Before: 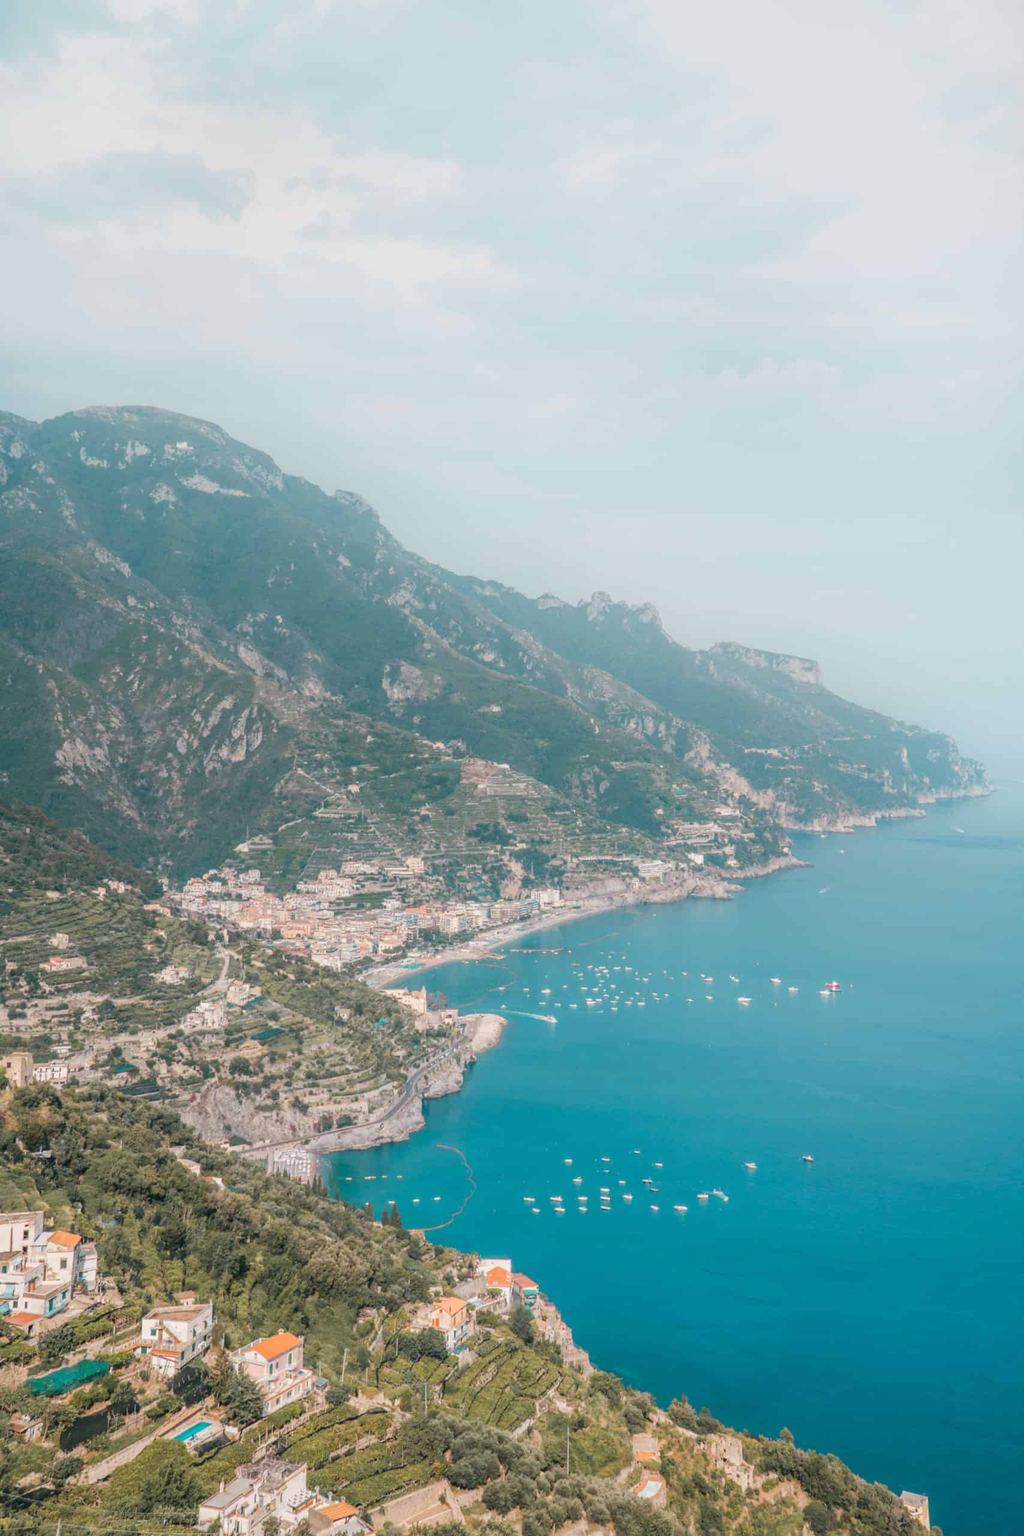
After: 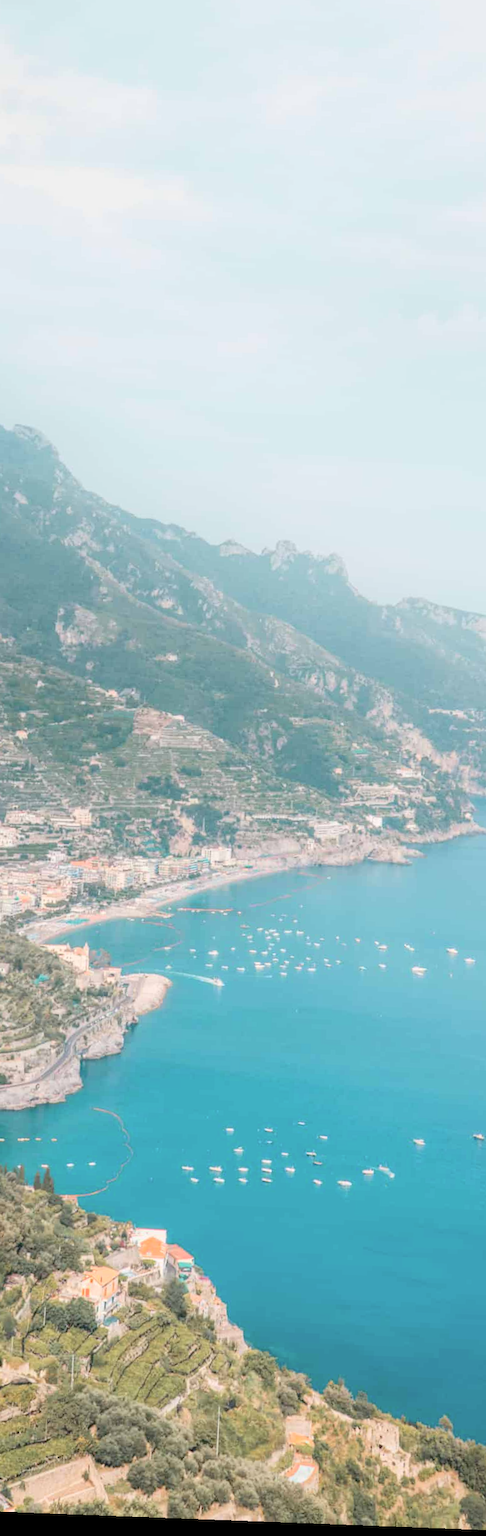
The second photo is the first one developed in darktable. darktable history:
rotate and perspective: rotation 2.17°, automatic cropping off
contrast brightness saturation: contrast 0.14, brightness 0.21
crop: left 33.452%, top 6.025%, right 23.155%
